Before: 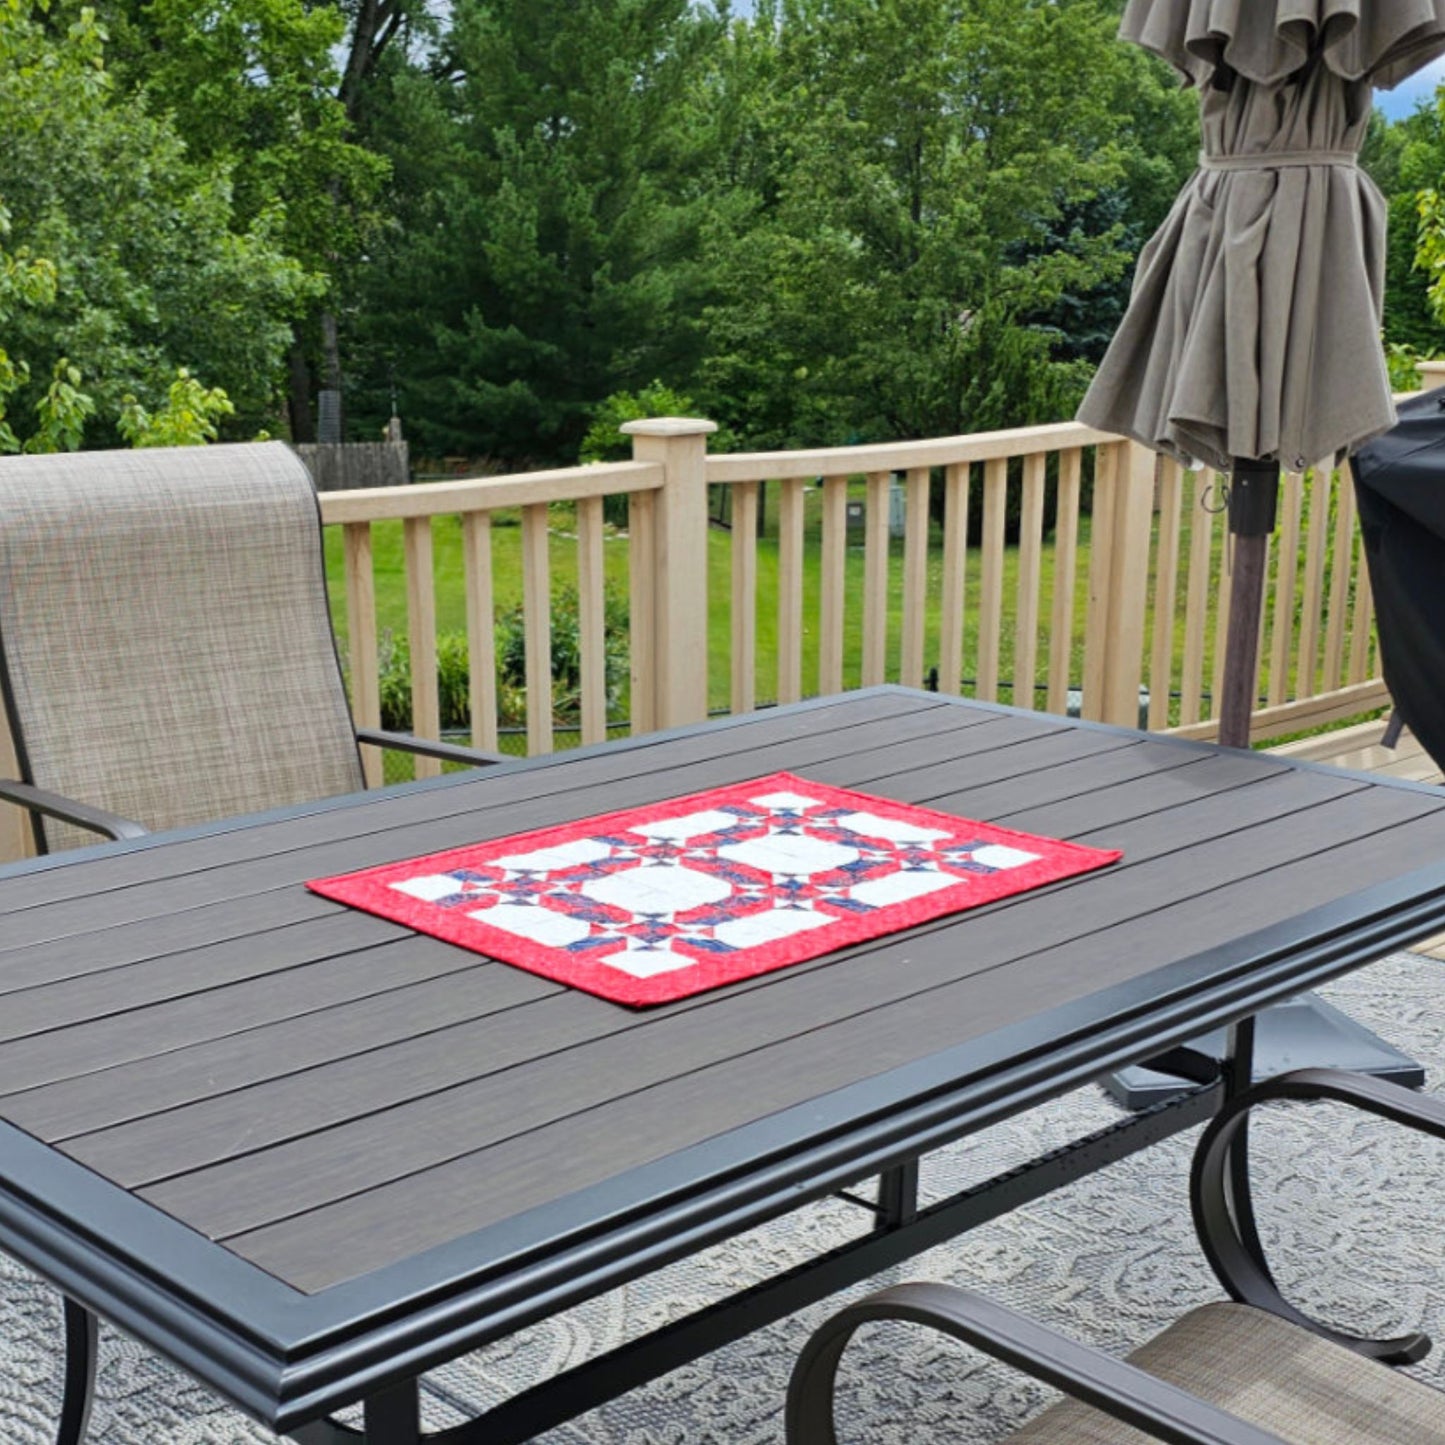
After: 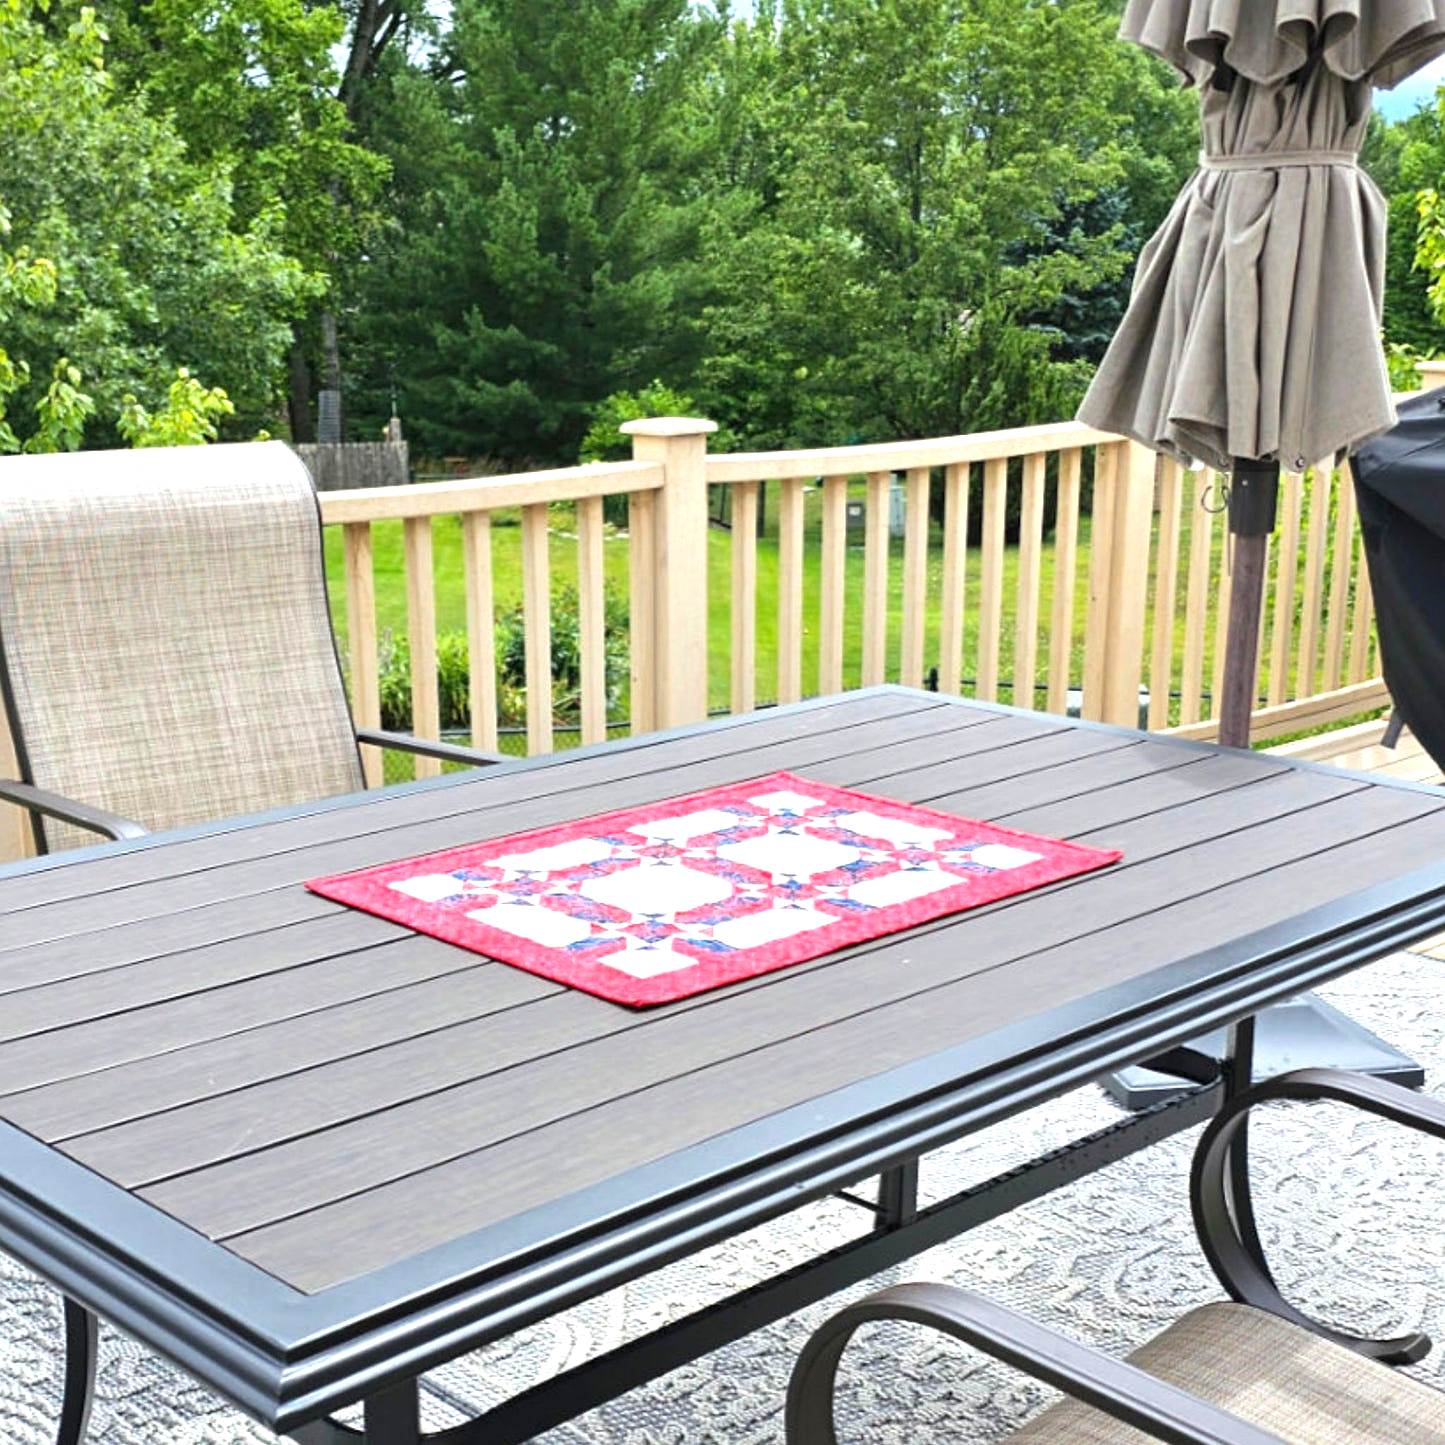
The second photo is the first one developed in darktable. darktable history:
sharpen: radius 1.458, amount 0.398, threshold 1.271
exposure: black level correction 0, exposure 1.015 EV, compensate exposure bias true, compensate highlight preservation false
